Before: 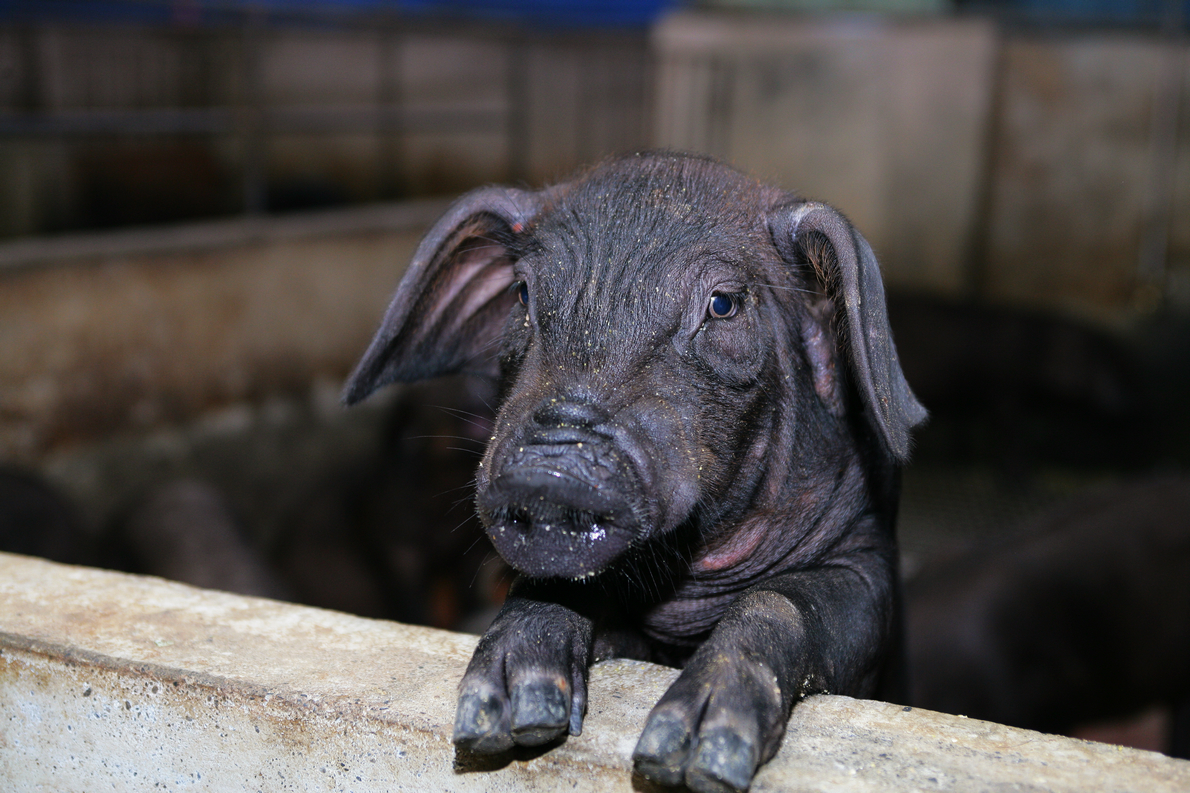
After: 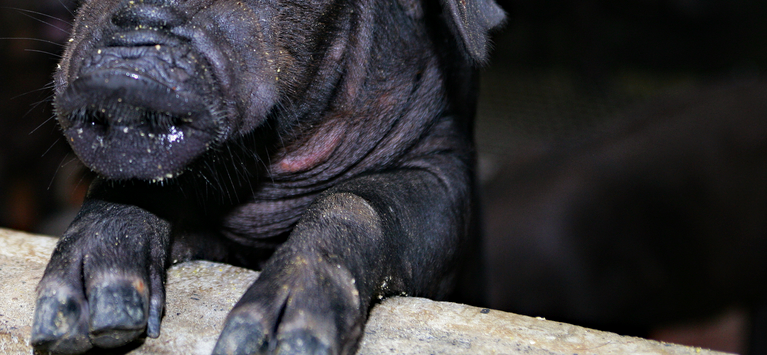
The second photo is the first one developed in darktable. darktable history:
crop and rotate: left 35.509%, top 50.238%, bottom 4.934%
haze removal: compatibility mode true, adaptive false
